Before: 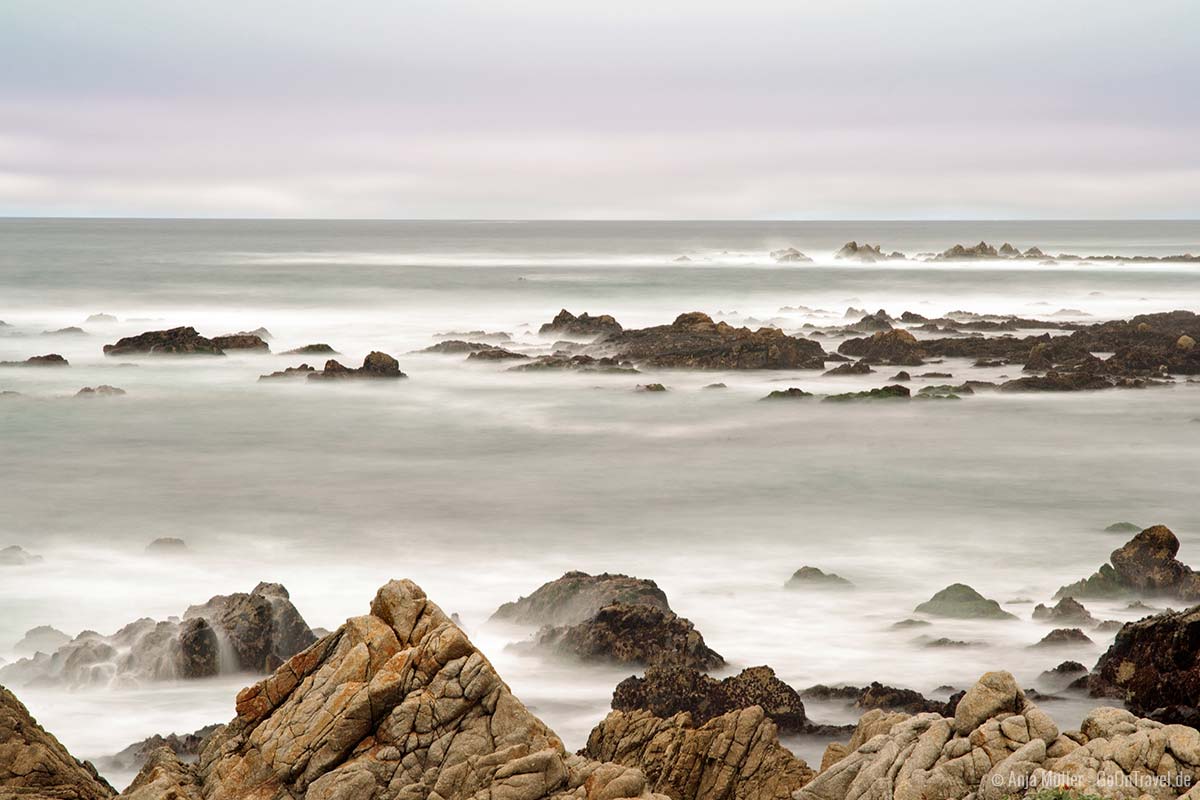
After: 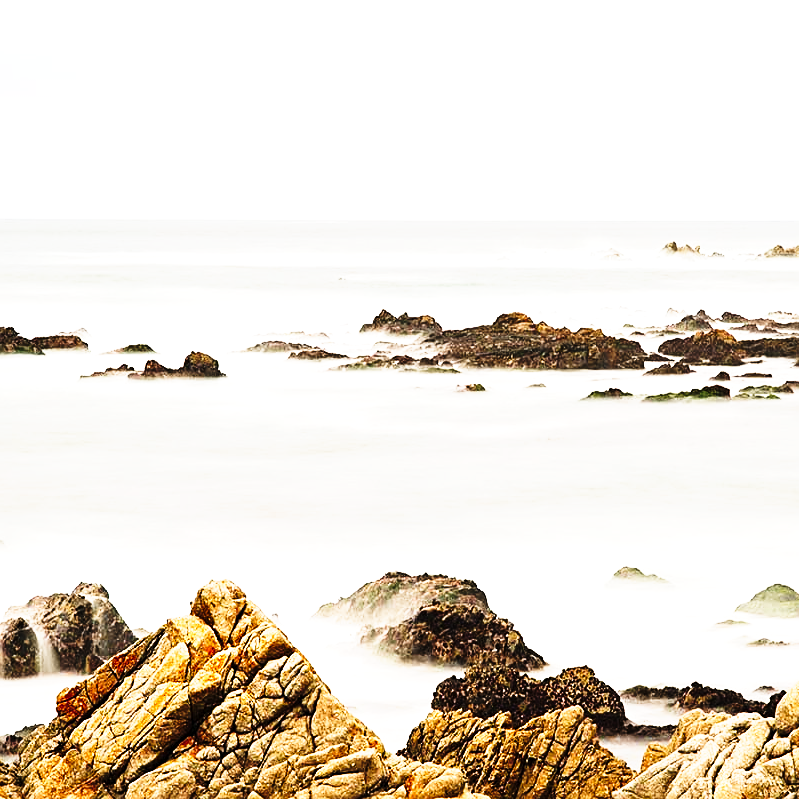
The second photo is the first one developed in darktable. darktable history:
crop and rotate: left 15.055%, right 18.278%
sharpen: on, module defaults
white balance: red 1, blue 1
exposure: black level correction 0, exposure 0.7 EV, compensate exposure bias true, compensate highlight preservation false
tone curve: curves: ch0 [(0, 0) (0.003, 0.003) (0.011, 0.006) (0.025, 0.012) (0.044, 0.02) (0.069, 0.023) (0.1, 0.029) (0.136, 0.037) (0.177, 0.058) (0.224, 0.084) (0.277, 0.137) (0.335, 0.209) (0.399, 0.336) (0.468, 0.478) (0.543, 0.63) (0.623, 0.789) (0.709, 0.903) (0.801, 0.967) (0.898, 0.987) (1, 1)], preserve colors none
